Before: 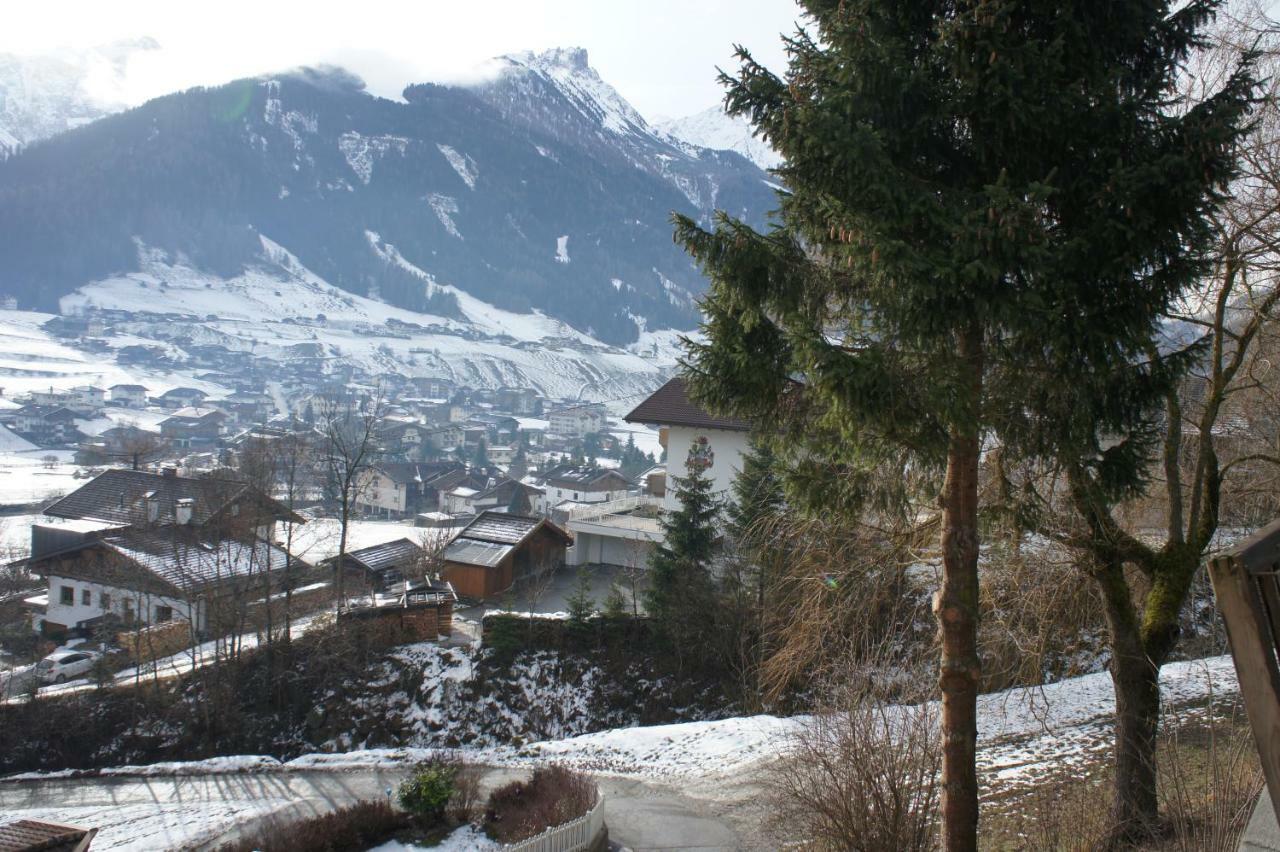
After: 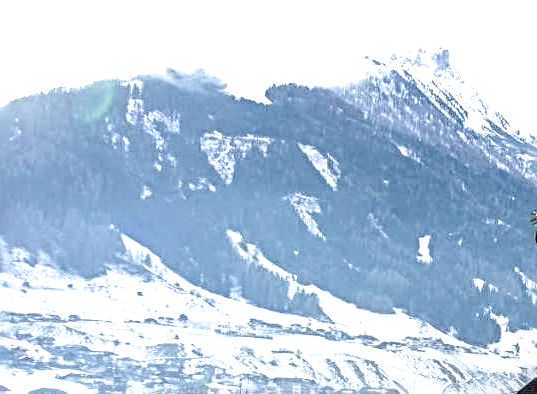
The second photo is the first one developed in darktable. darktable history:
filmic rgb: black relative exposure -3.63 EV, white relative exposure 2.16 EV, hardness 3.62
exposure: black level correction 0.04, exposure 0.5 EV, compensate highlight preservation false
local contrast: detail 130%
sharpen: radius 4
crop and rotate: left 10.817%, top 0.062%, right 47.194%, bottom 53.626%
tone equalizer: on, module defaults
